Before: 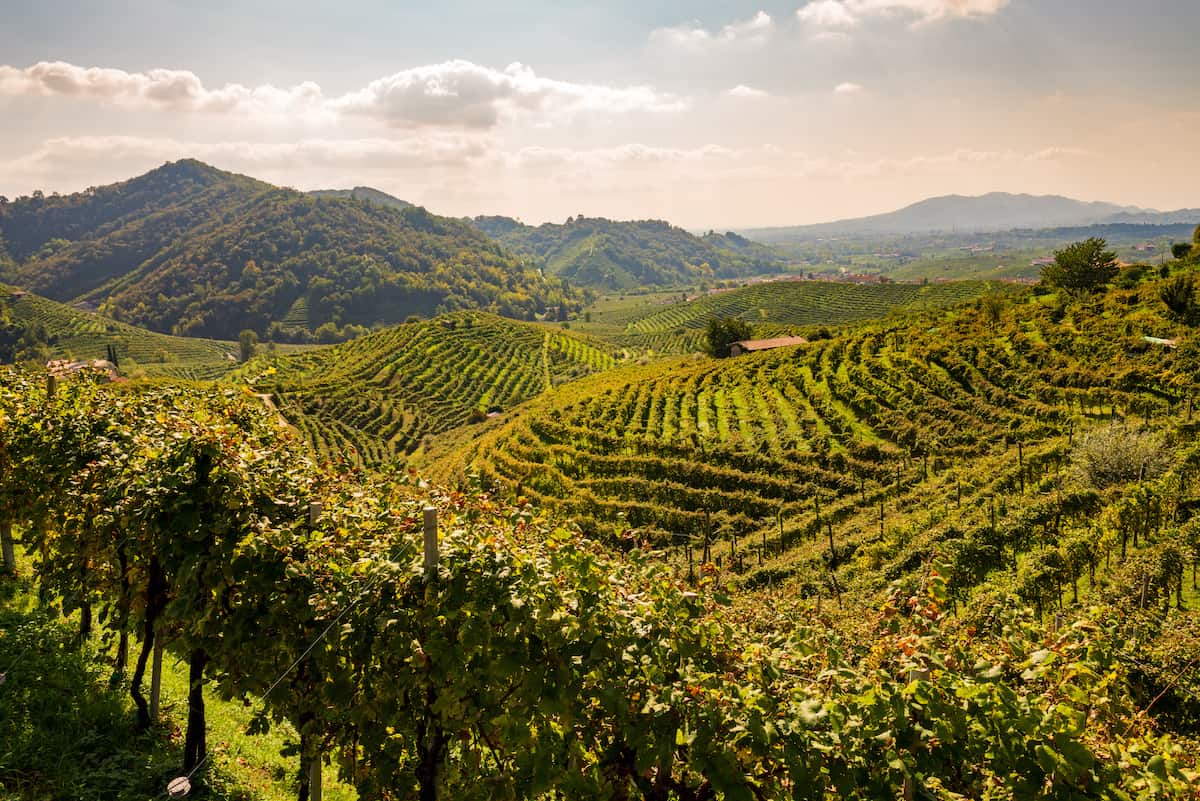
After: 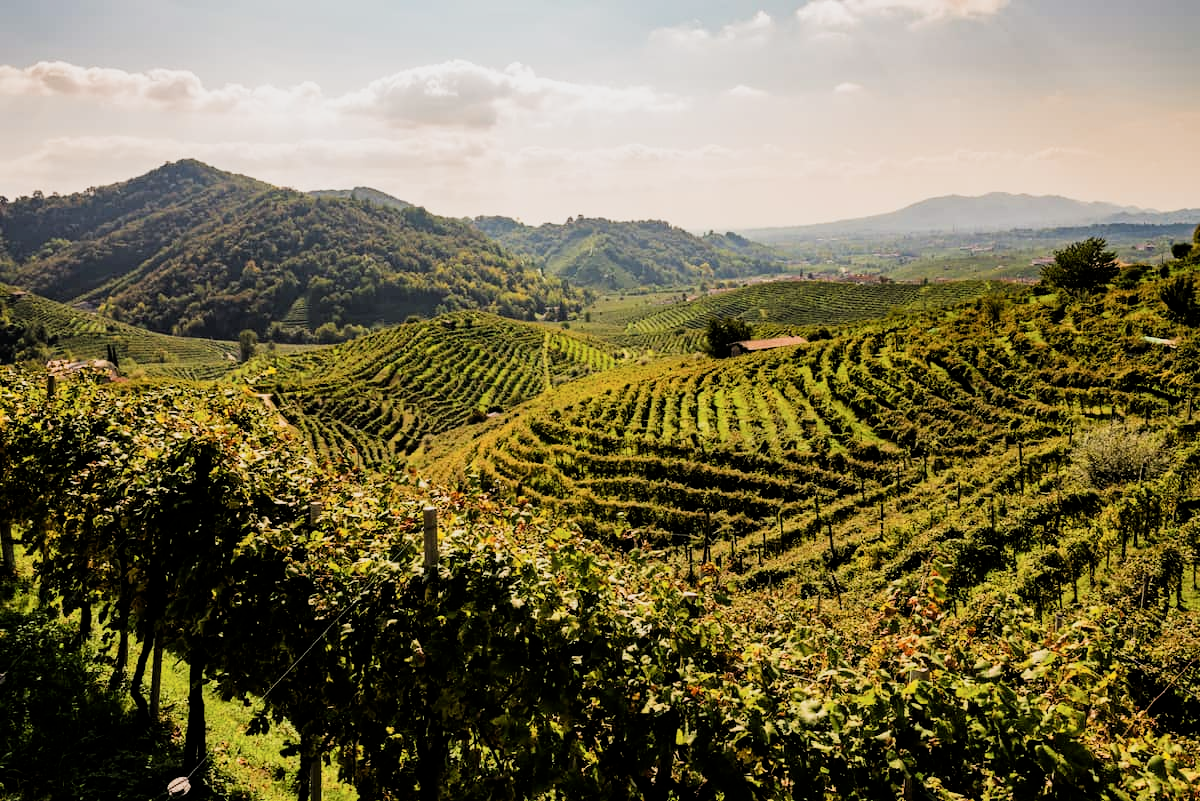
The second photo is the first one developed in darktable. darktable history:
filmic rgb: black relative exposure -5 EV, white relative exposure 3.5 EV, hardness 3.19, contrast 1.4, highlights saturation mix -50%
tone equalizer: on, module defaults
